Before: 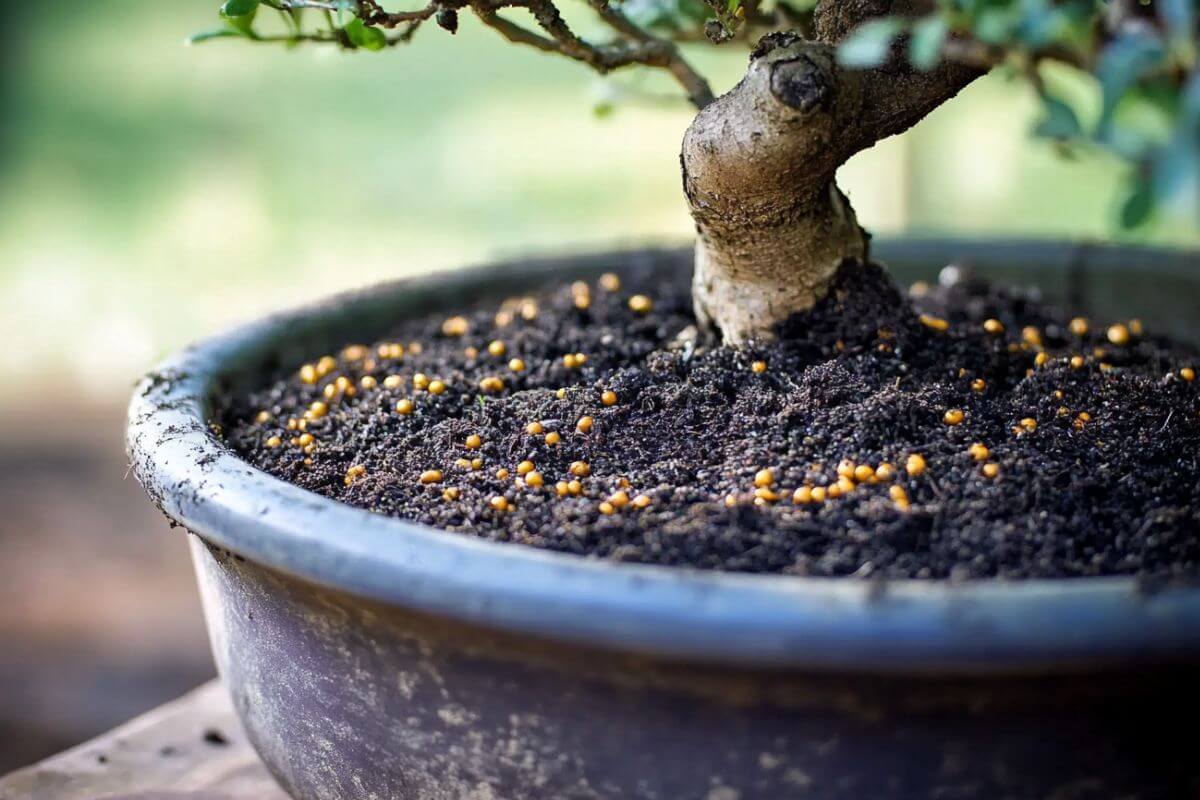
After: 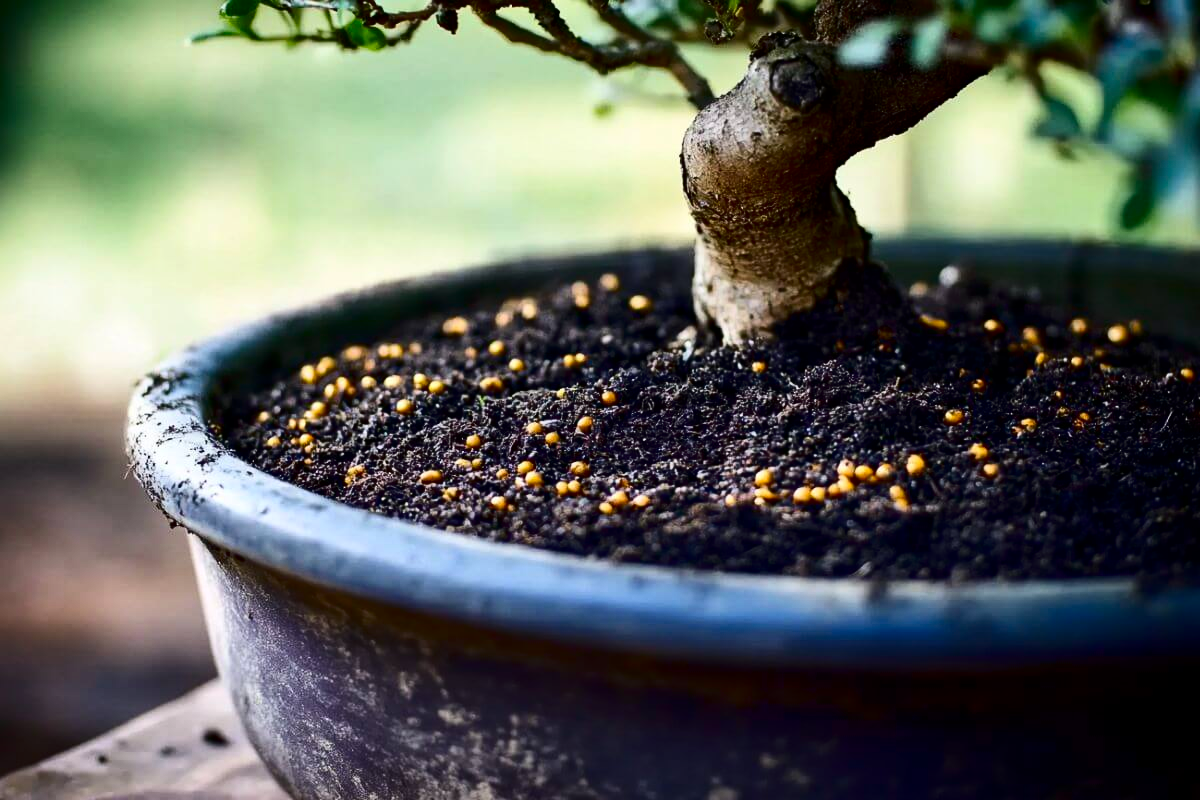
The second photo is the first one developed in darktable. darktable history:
contrast brightness saturation: contrast 0.236, brightness -0.234, saturation 0.146
